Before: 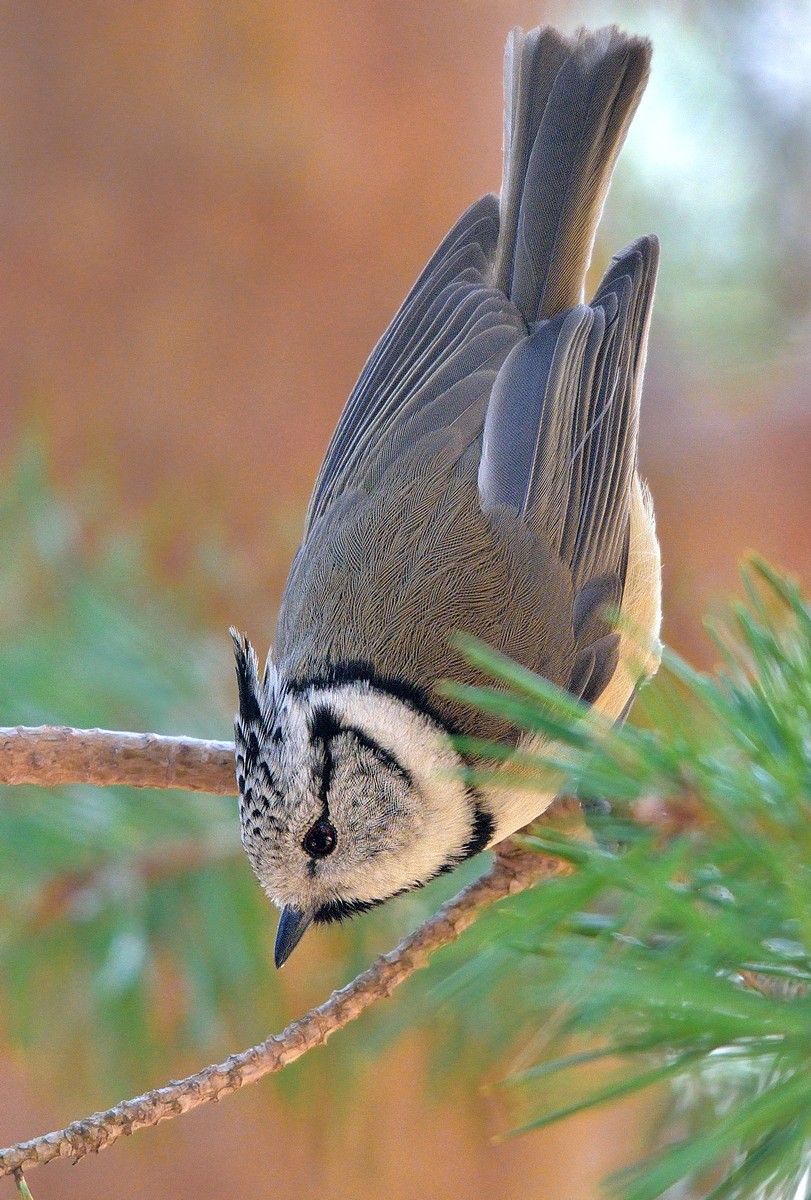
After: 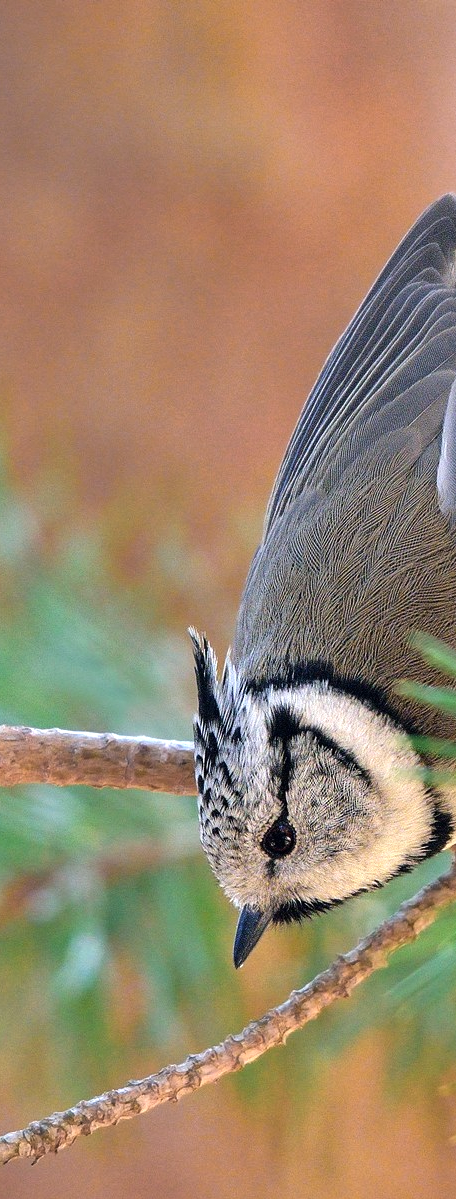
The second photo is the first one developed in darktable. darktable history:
crop: left 5.114%, right 38.589%
shadows and highlights: soften with gaussian
tone equalizer: -8 EV -0.417 EV, -7 EV -0.389 EV, -6 EV -0.333 EV, -5 EV -0.222 EV, -3 EV 0.222 EV, -2 EV 0.333 EV, -1 EV 0.389 EV, +0 EV 0.417 EV, edges refinement/feathering 500, mask exposure compensation -1.57 EV, preserve details no
